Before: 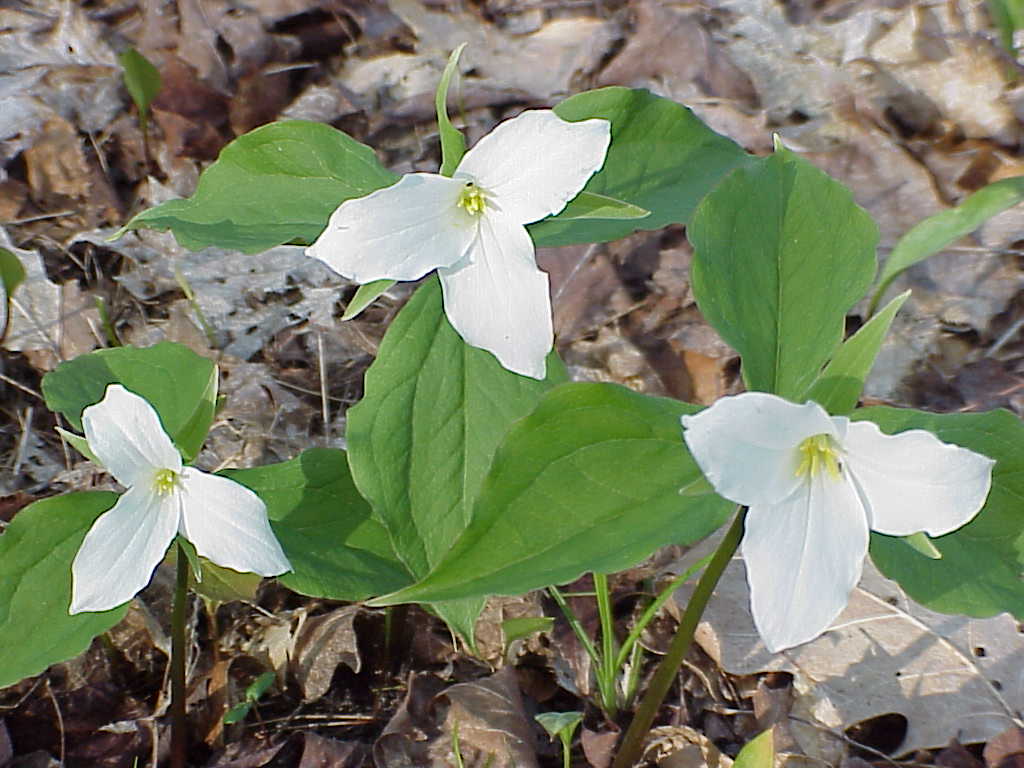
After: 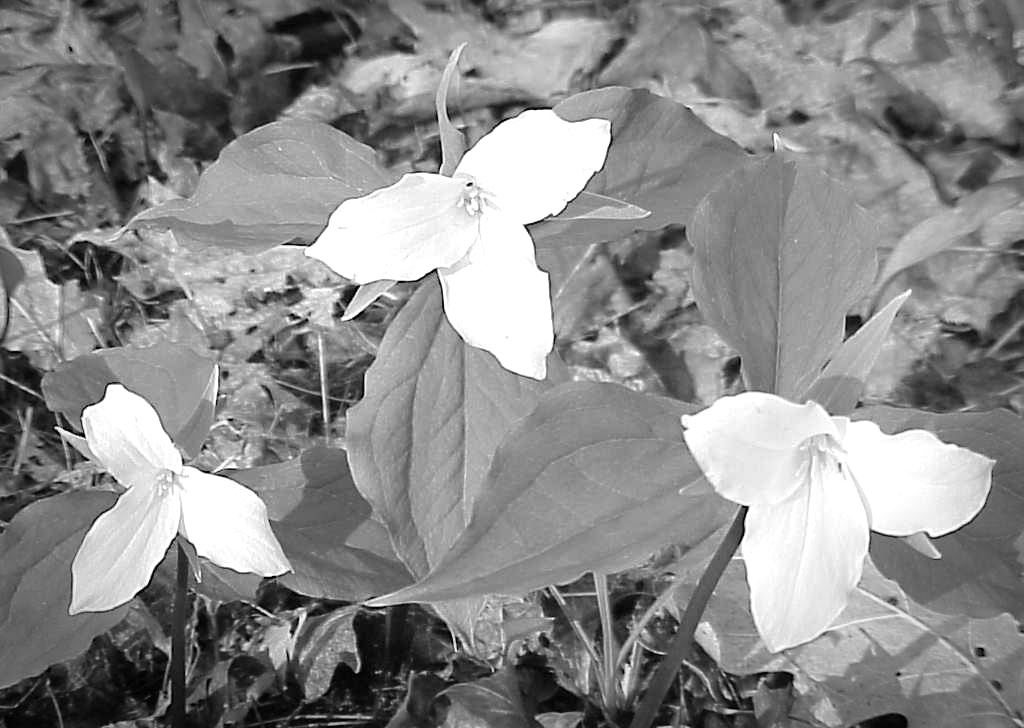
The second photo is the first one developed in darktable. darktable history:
crop and rotate: top 0%, bottom 5.097%
vignetting: fall-off start 70.97%, brightness -0.584, saturation -0.118, width/height ratio 1.333
monochrome: on, module defaults
exposure: exposure 0.6 EV, compensate highlight preservation false
